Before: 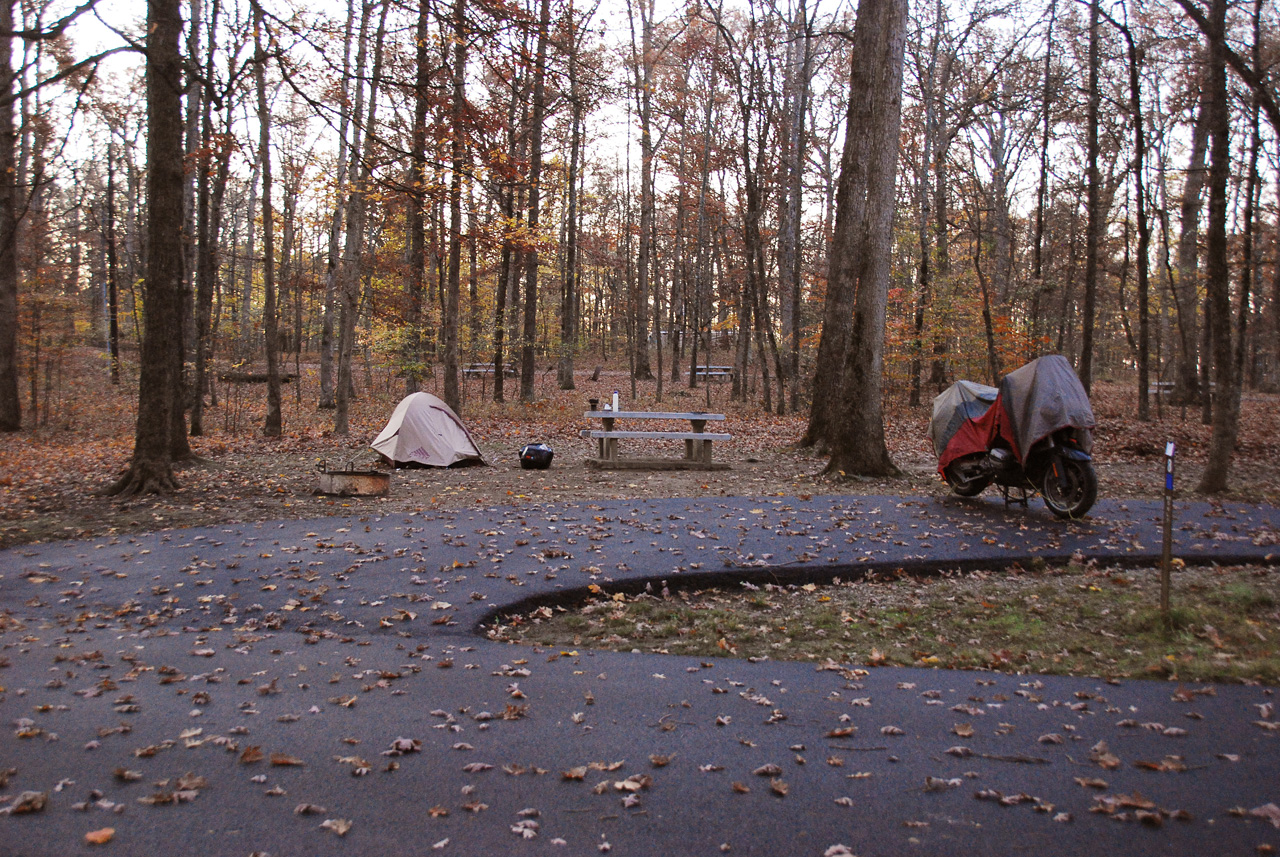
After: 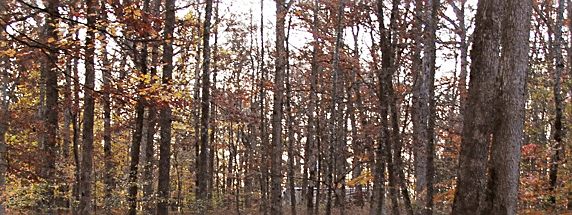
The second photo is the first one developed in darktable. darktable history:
crop: left 28.64%, top 16.832%, right 26.637%, bottom 58.055%
sharpen: radius 1.967
